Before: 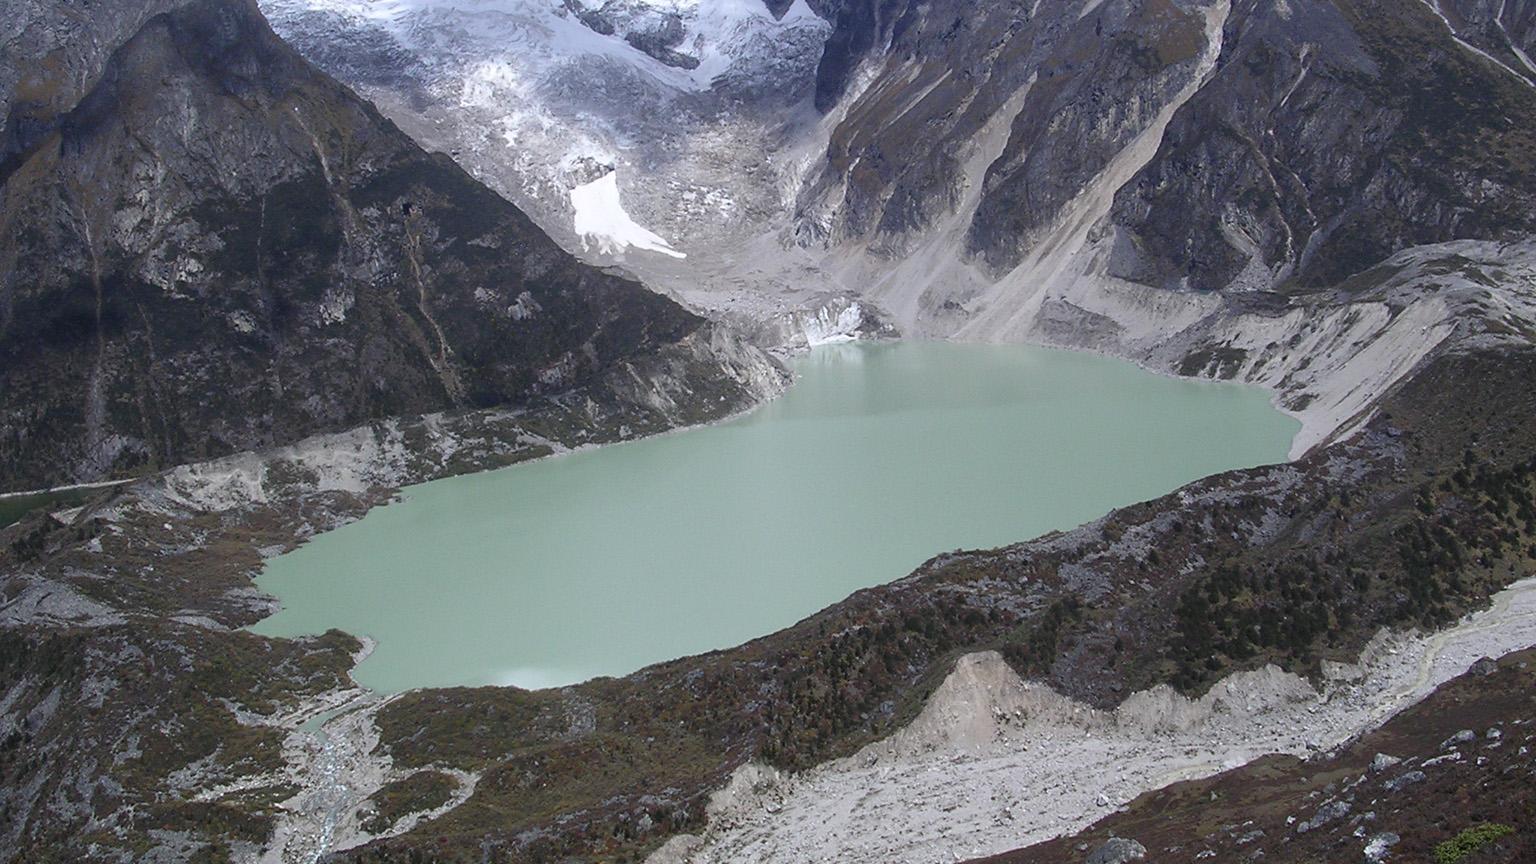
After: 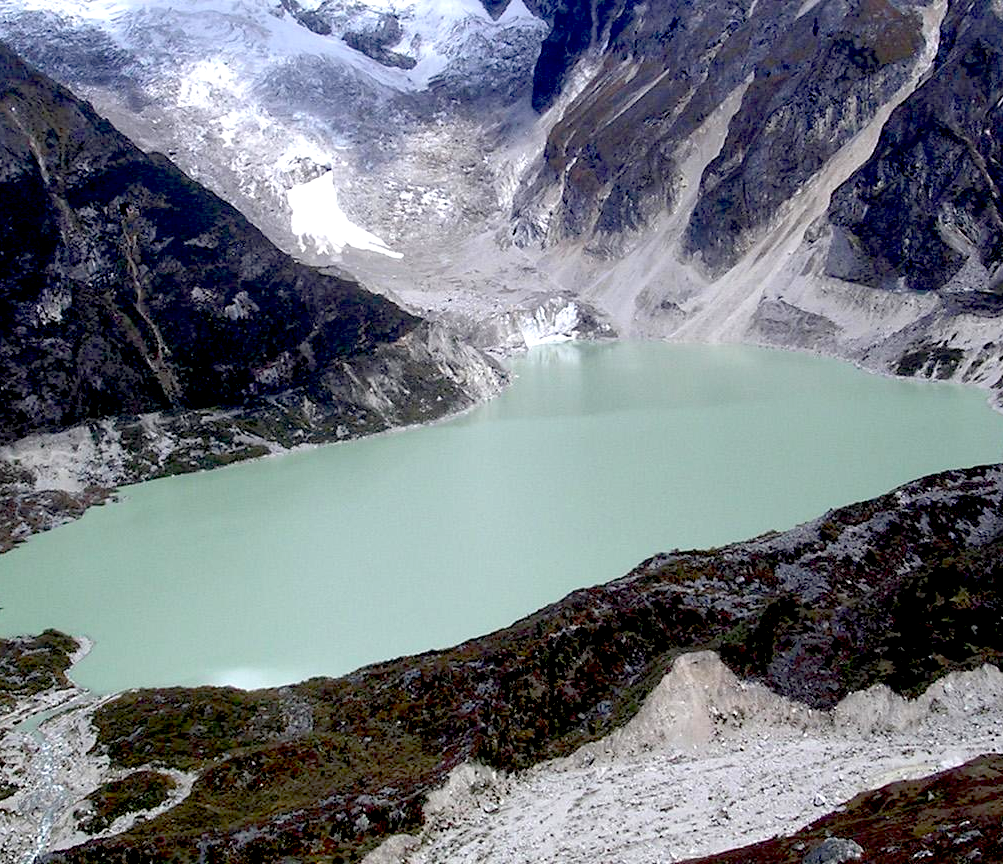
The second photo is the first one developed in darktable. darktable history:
exposure: black level correction 0.042, exposure 0.499 EV, compensate highlight preservation false
crop and rotate: left 18.489%, right 16.152%
